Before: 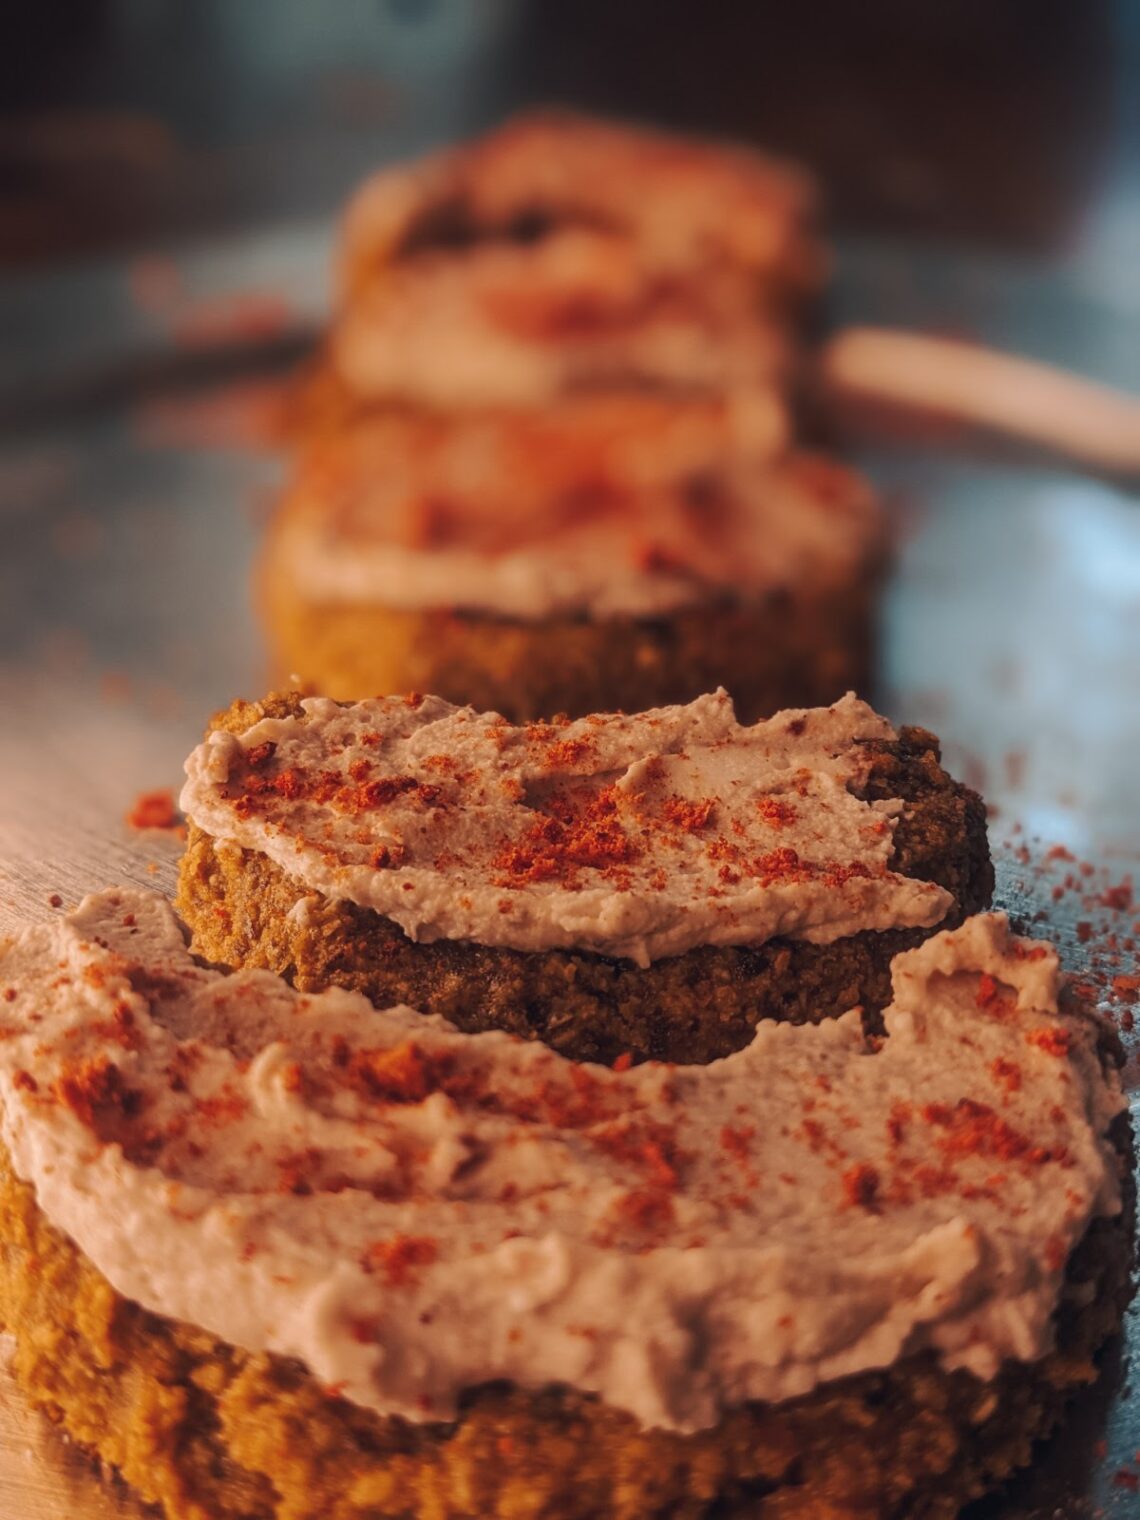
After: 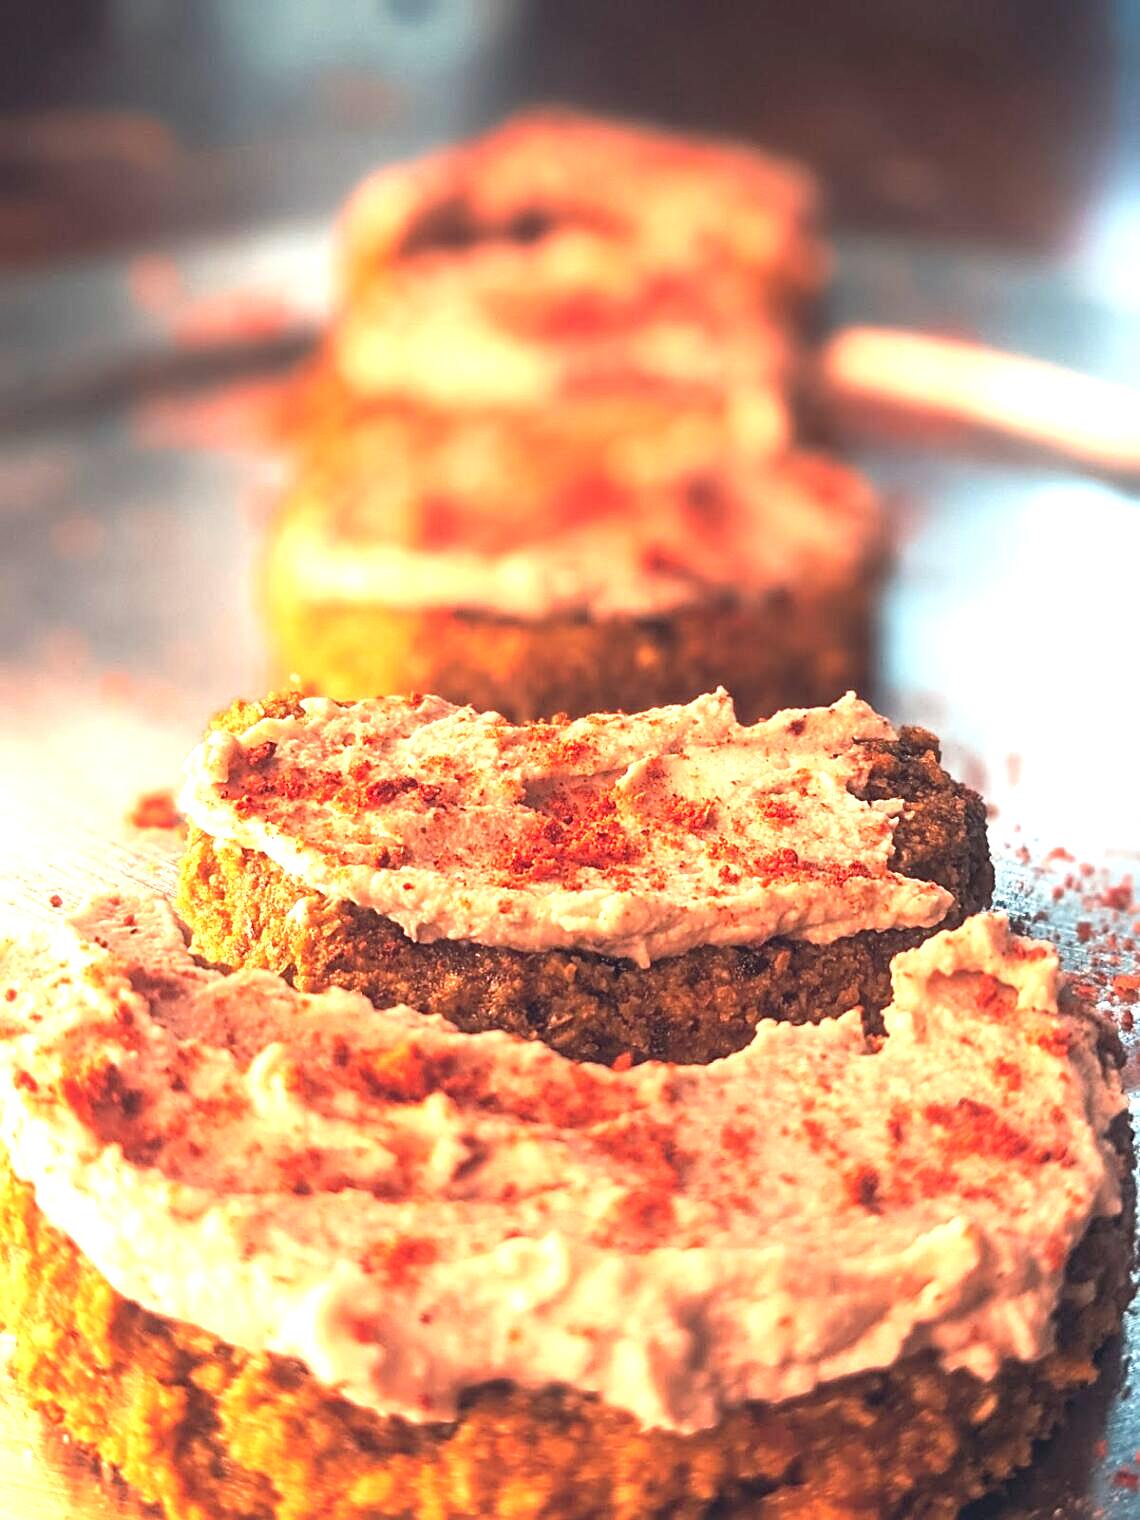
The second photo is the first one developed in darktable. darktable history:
sharpen: on, module defaults
exposure: exposure 2 EV, compensate exposure bias true, compensate highlight preservation false
